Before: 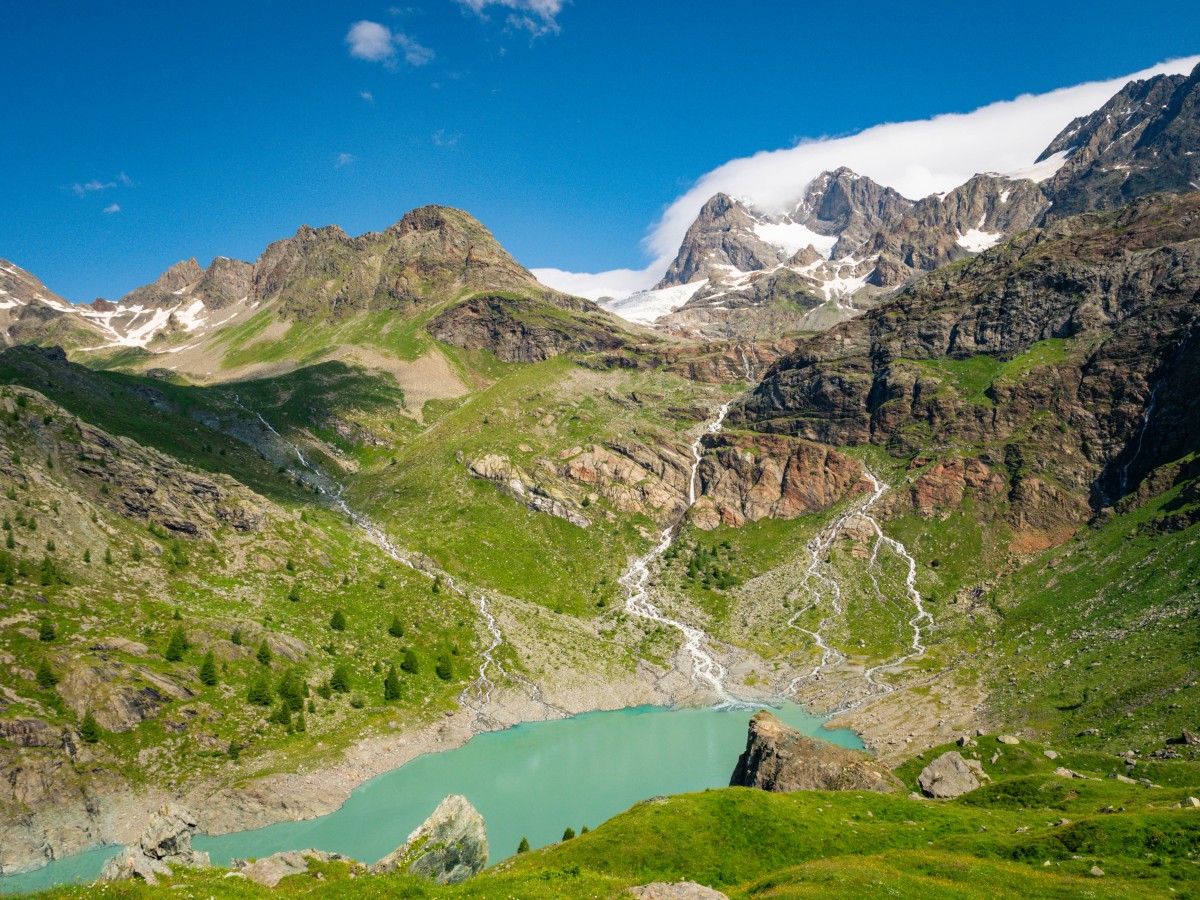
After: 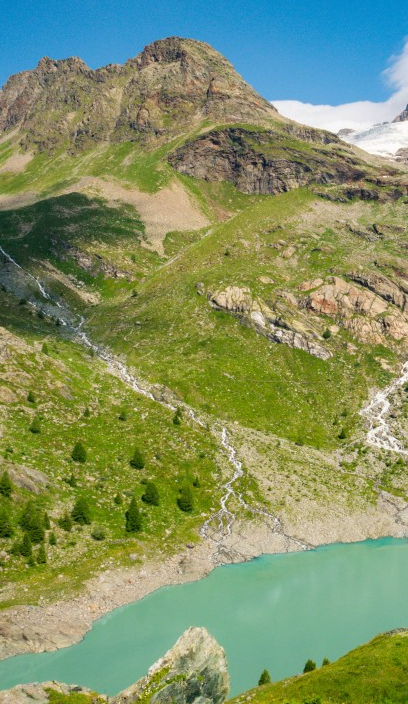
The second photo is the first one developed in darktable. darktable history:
crop and rotate: left 21.629%, top 18.667%, right 44.314%, bottom 3.001%
